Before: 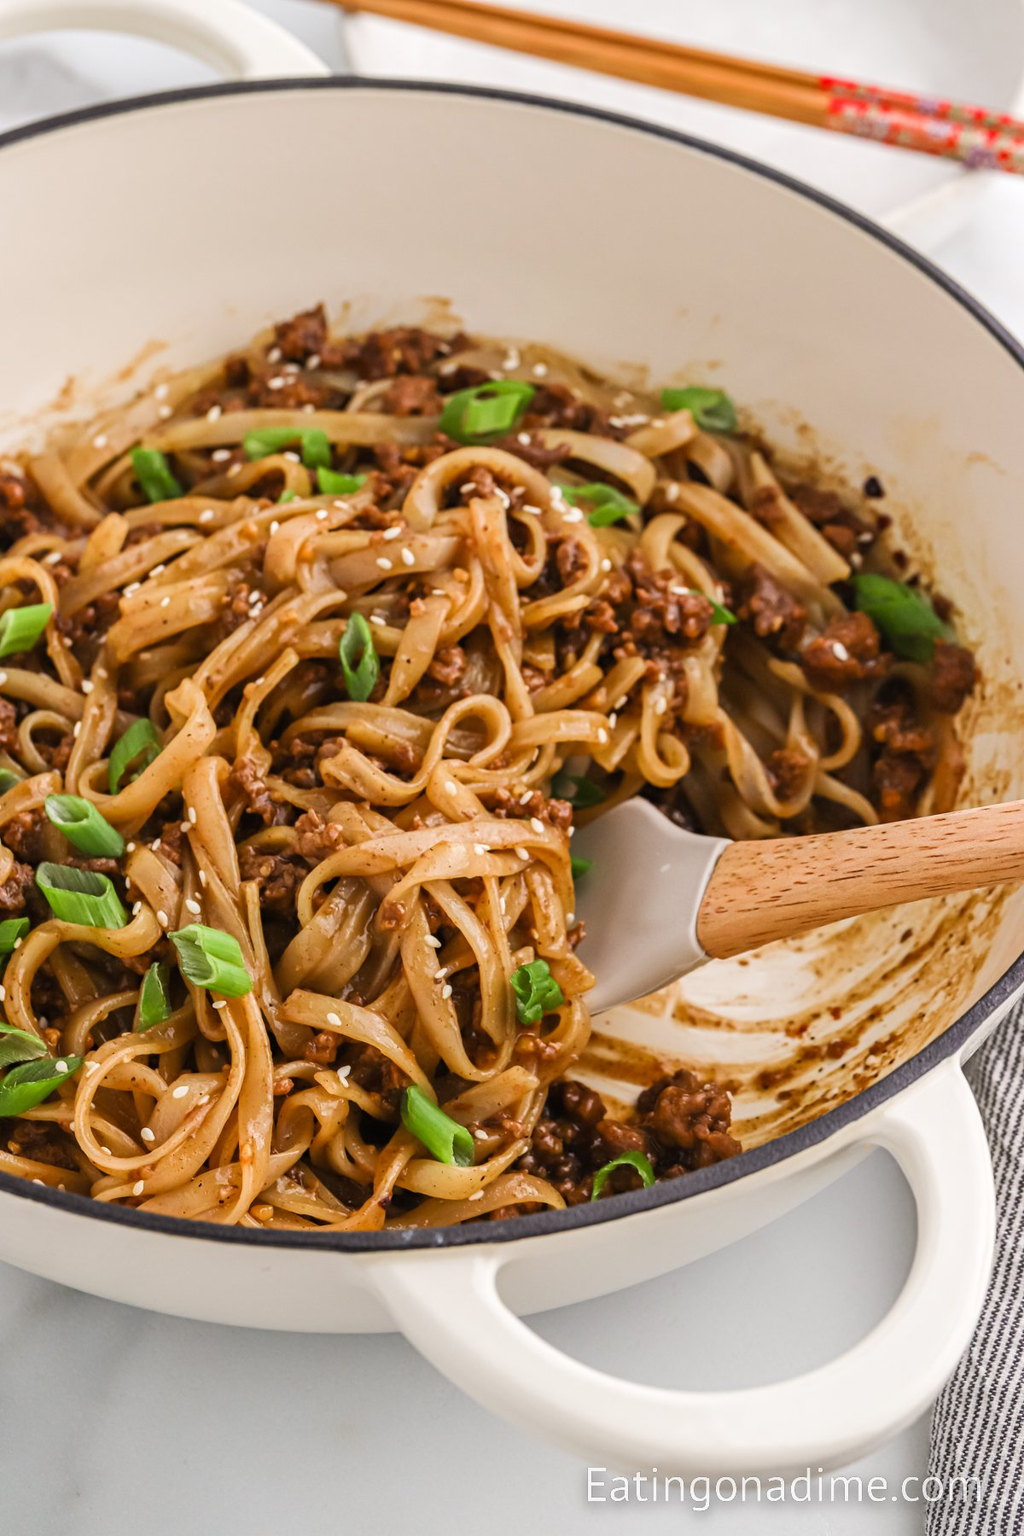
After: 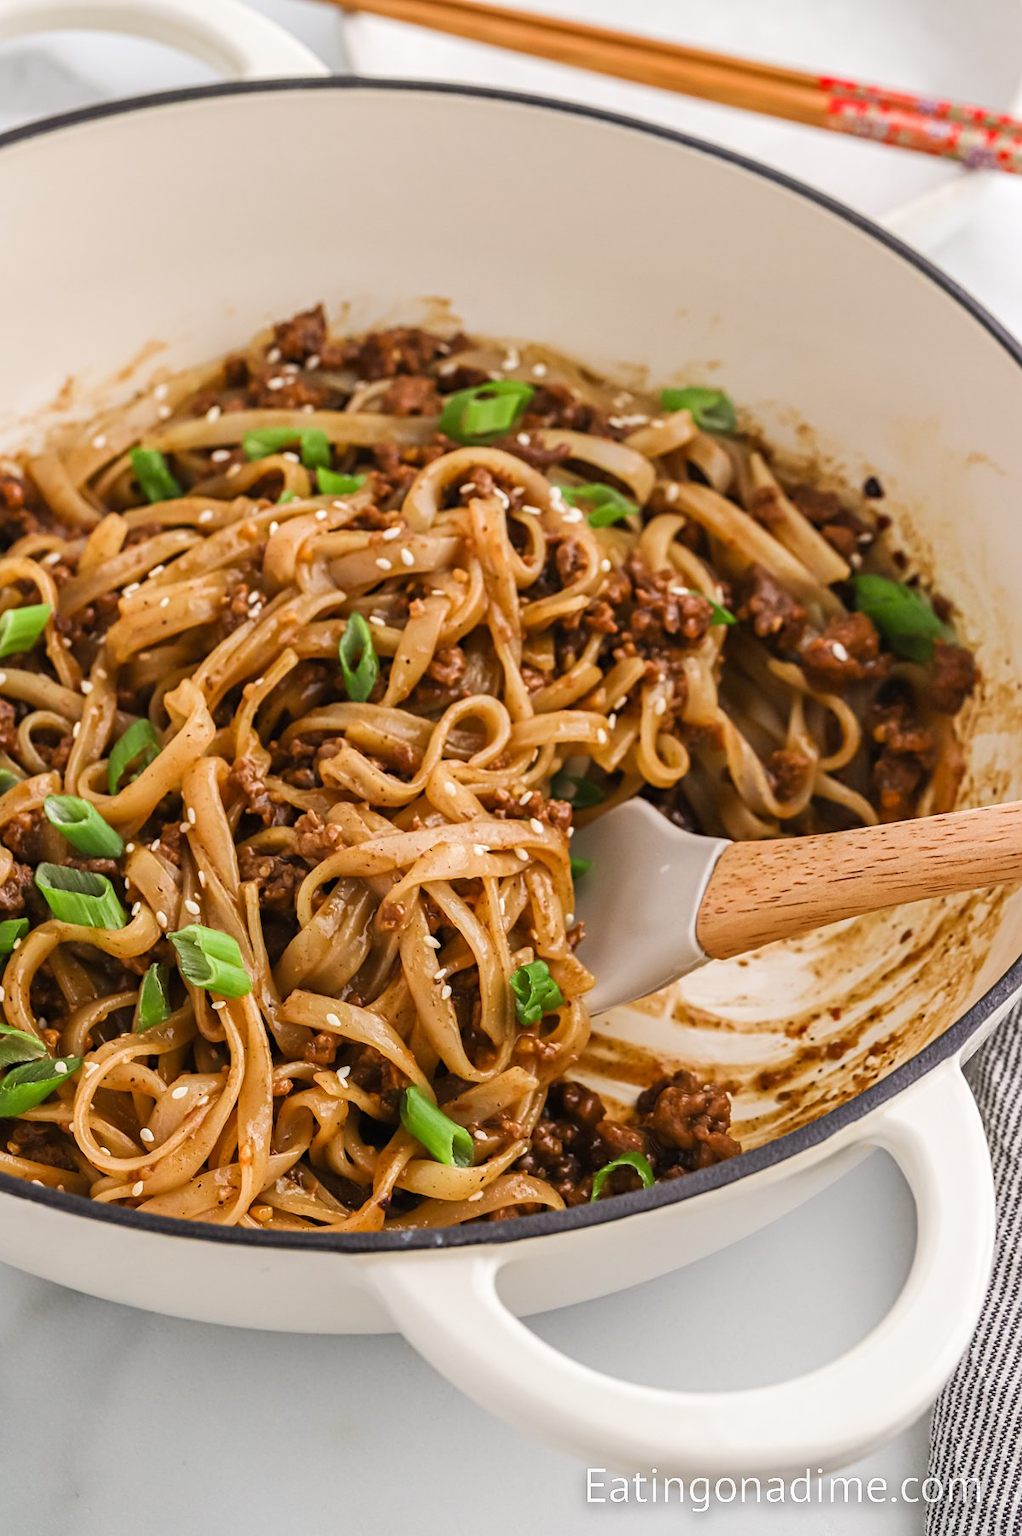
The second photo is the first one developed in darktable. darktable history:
crop and rotate: left 0.126%
sharpen: amount 0.2
